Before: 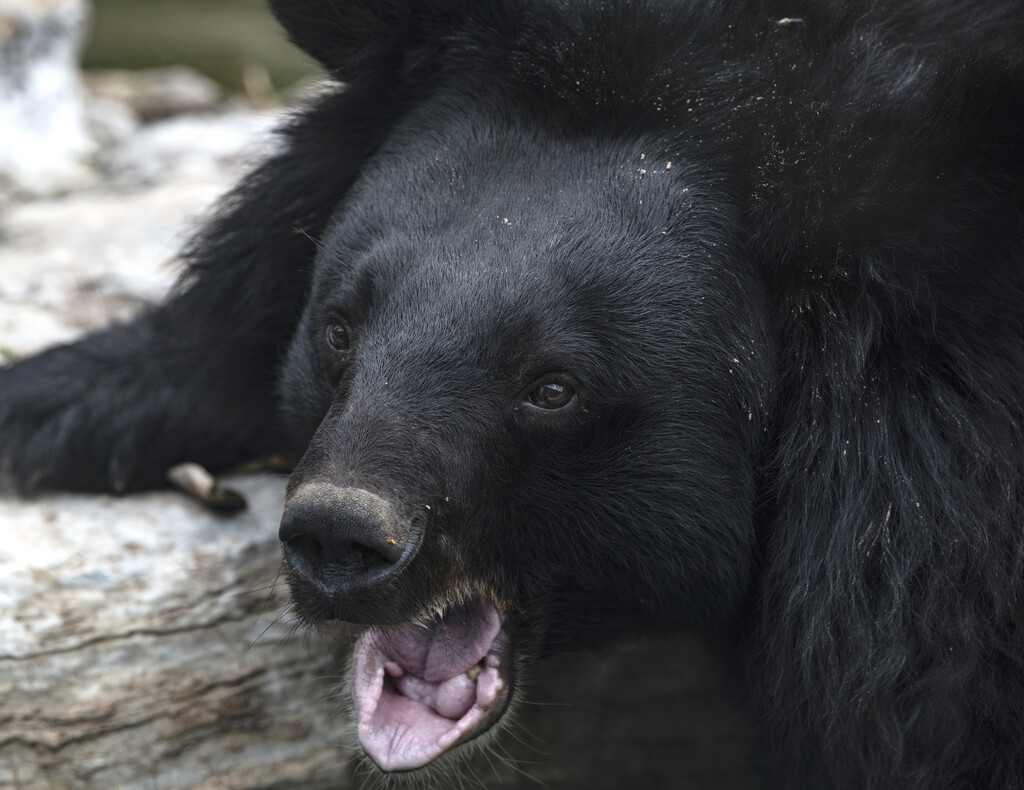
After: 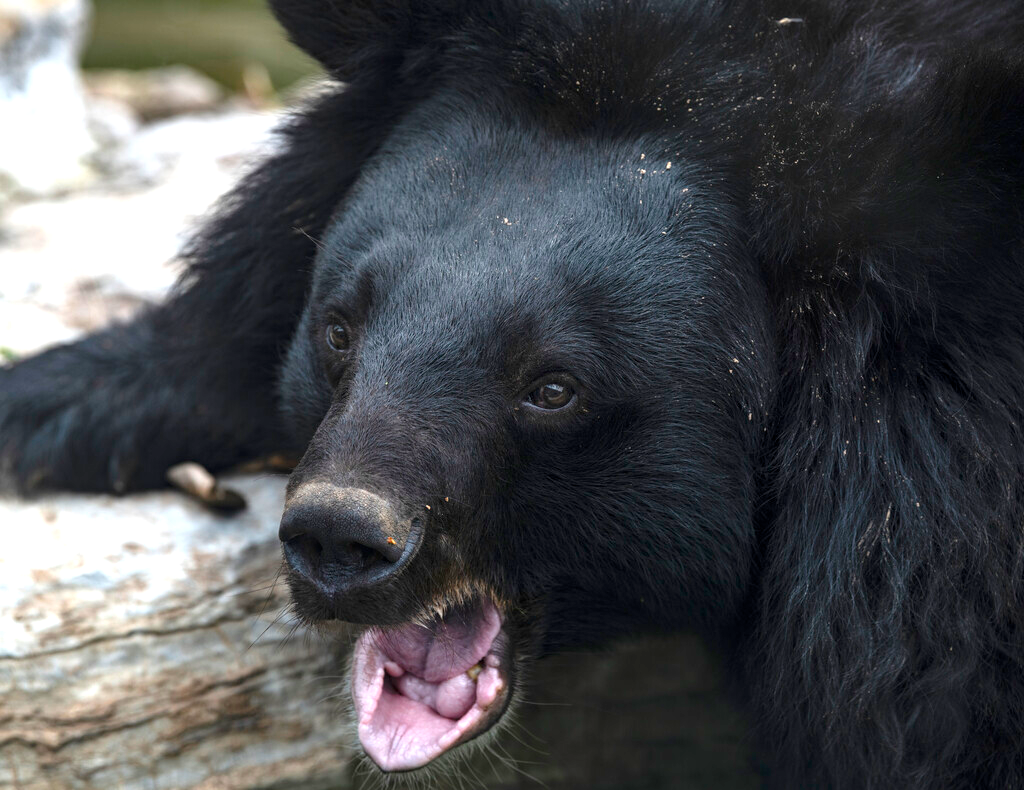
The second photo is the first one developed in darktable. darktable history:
color balance rgb: perceptual saturation grading › global saturation 20%, global vibrance 20%
exposure: black level correction 0.001, exposure 0.5 EV, compensate exposure bias true, compensate highlight preservation false
